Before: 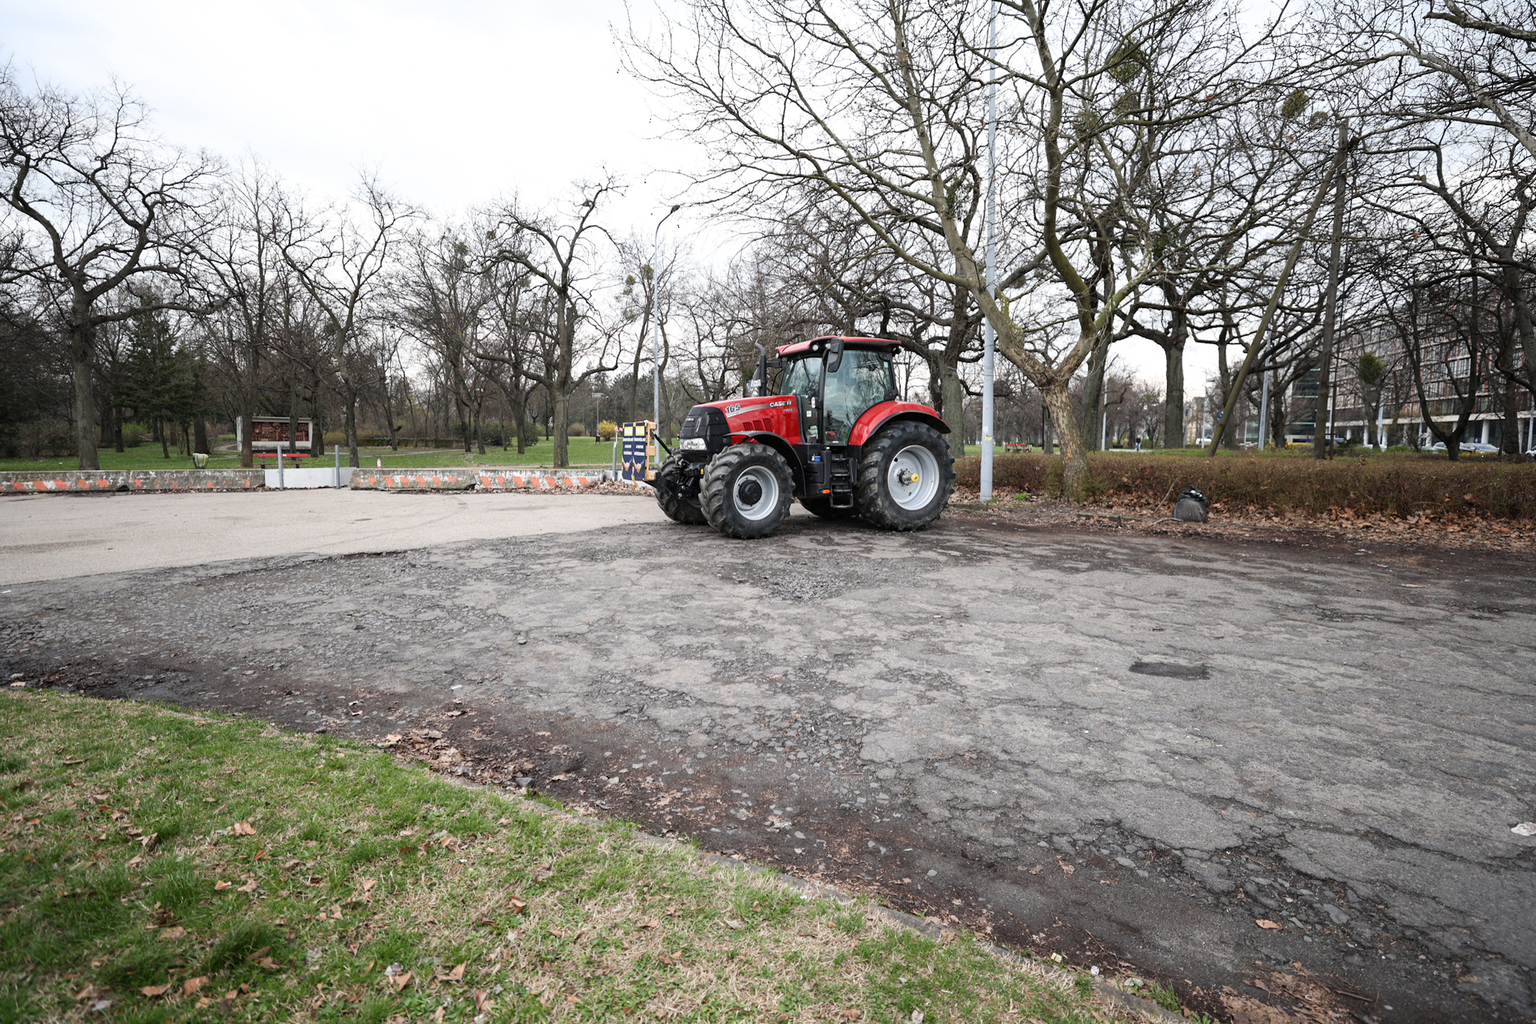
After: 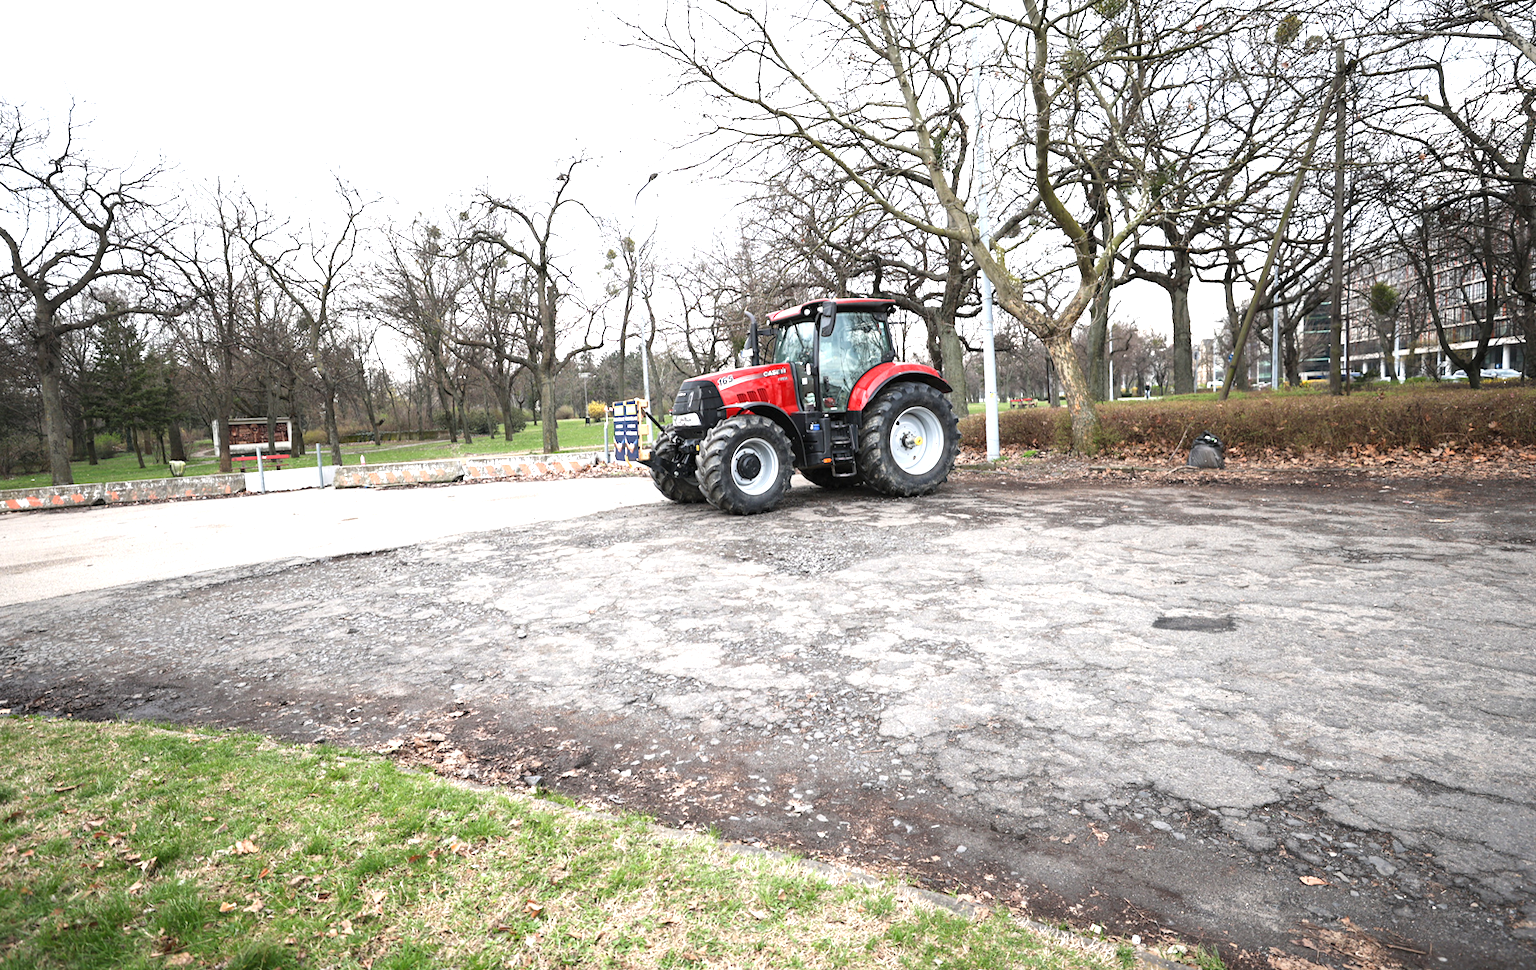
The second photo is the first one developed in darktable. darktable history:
exposure: black level correction 0, exposure 1 EV, compensate exposure bias true, compensate highlight preservation false
rotate and perspective: rotation -3.52°, crop left 0.036, crop right 0.964, crop top 0.081, crop bottom 0.919
